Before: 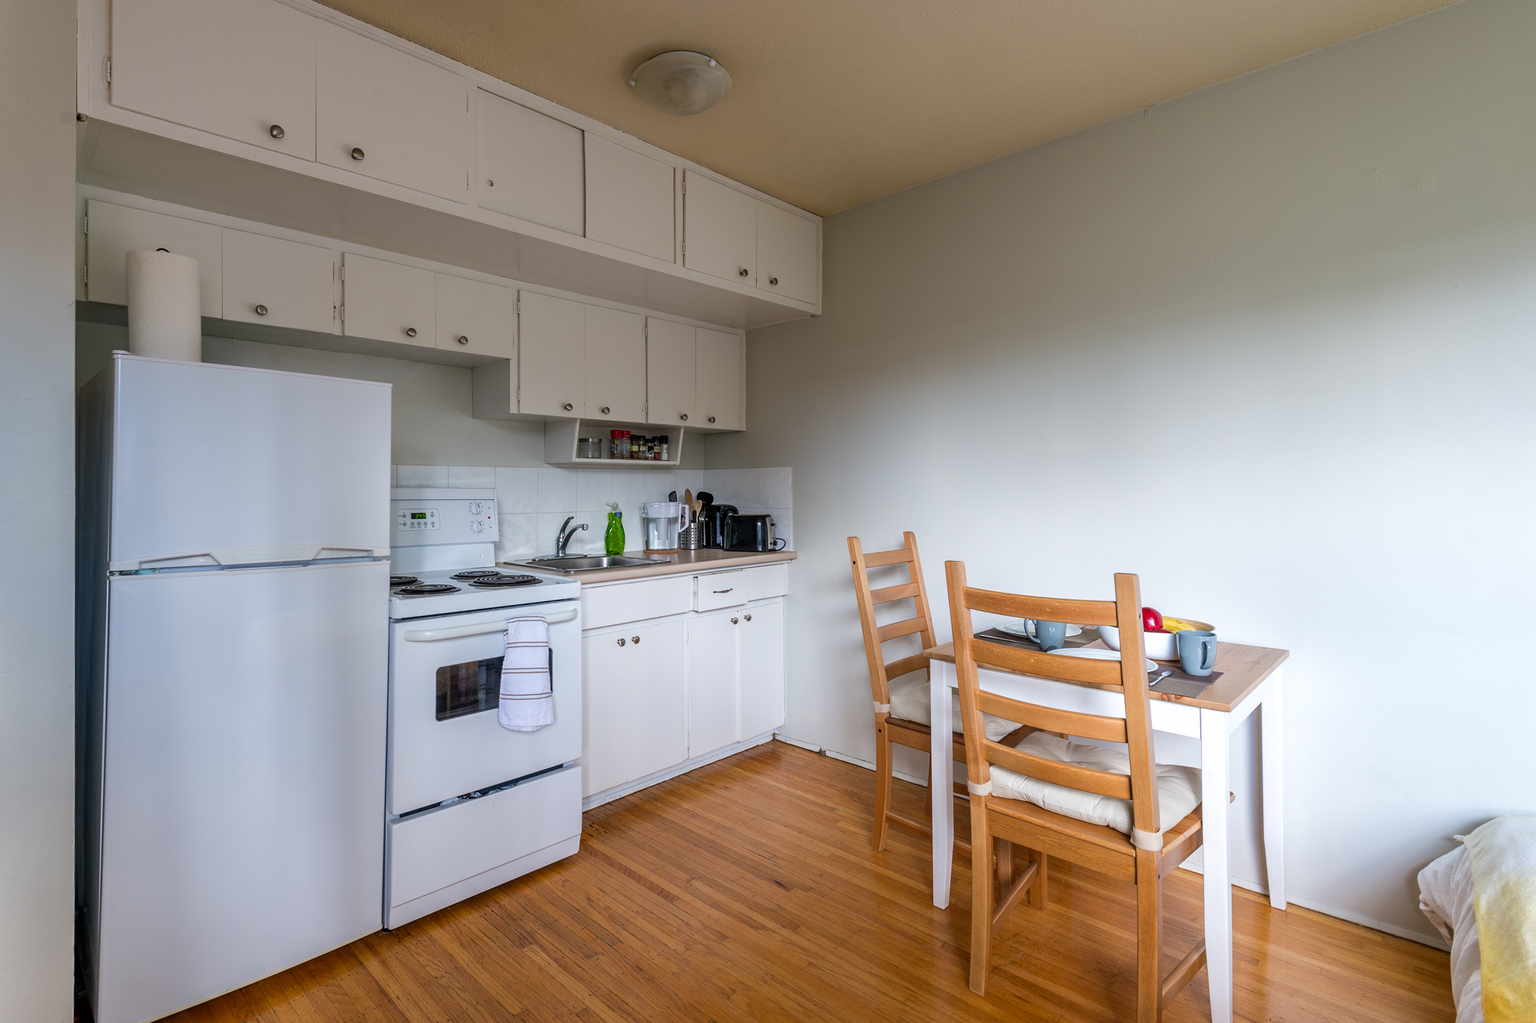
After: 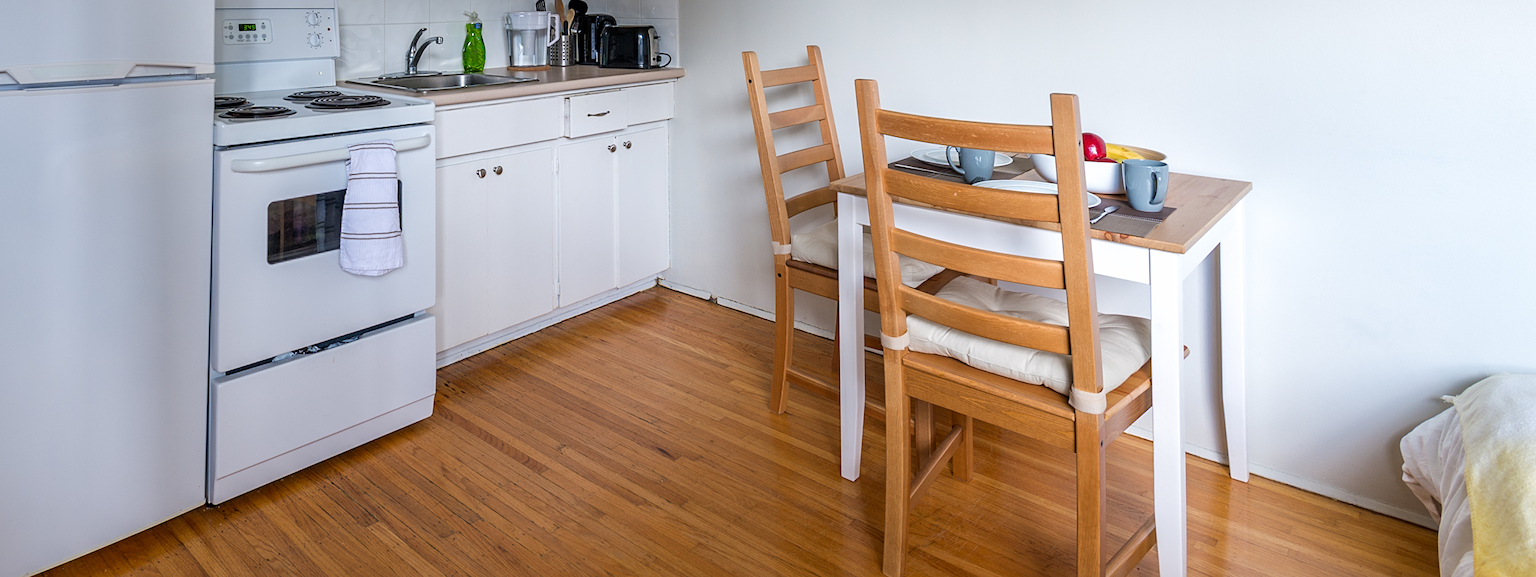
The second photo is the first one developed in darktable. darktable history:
crop and rotate: left 13.306%, top 48.129%, bottom 2.928%
sharpen: amount 0.2
